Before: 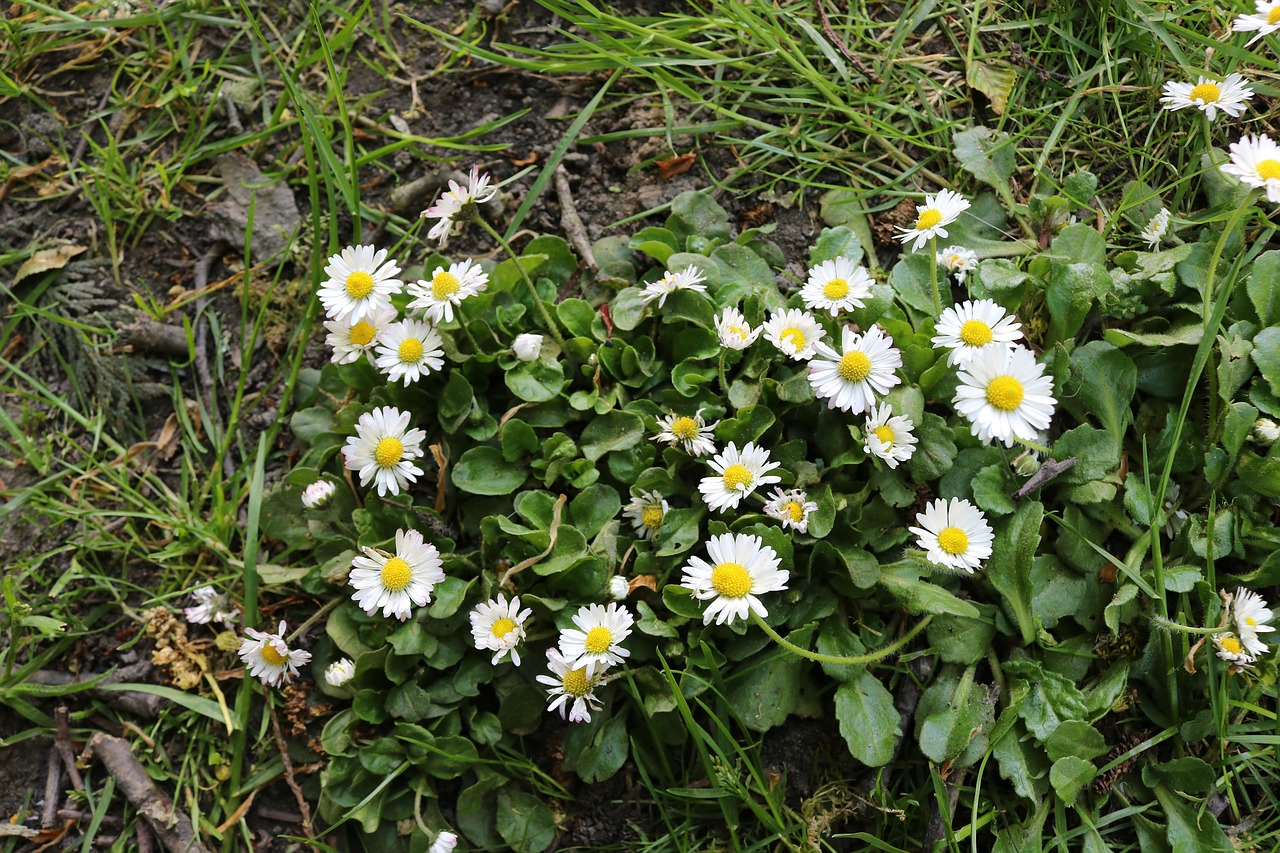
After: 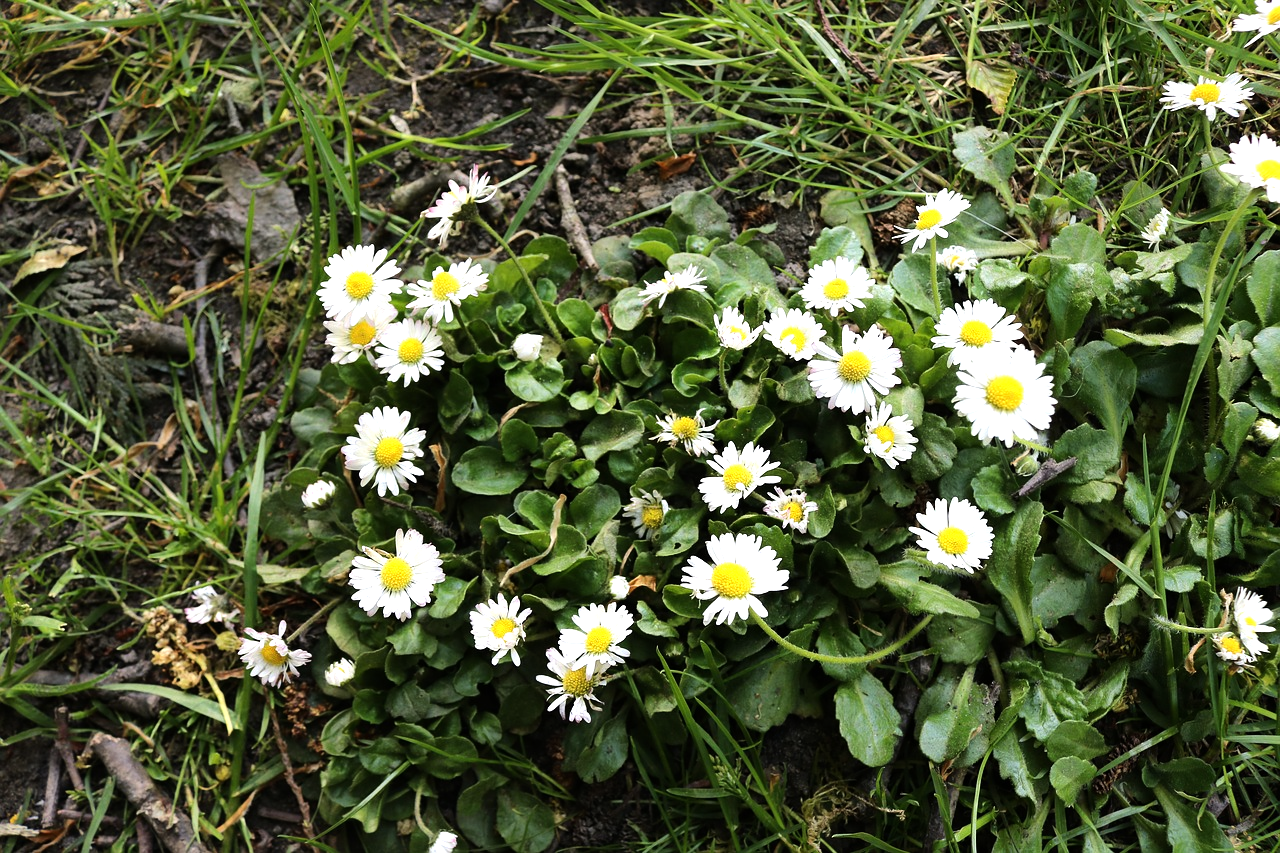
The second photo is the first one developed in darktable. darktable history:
tone equalizer: -8 EV -0.769 EV, -7 EV -0.738 EV, -6 EV -0.583 EV, -5 EV -0.401 EV, -3 EV 0.393 EV, -2 EV 0.6 EV, -1 EV 0.676 EV, +0 EV 0.763 EV, smoothing diameter 2.2%, edges refinement/feathering 22.5, mask exposure compensation -1.57 EV, filter diffusion 5
